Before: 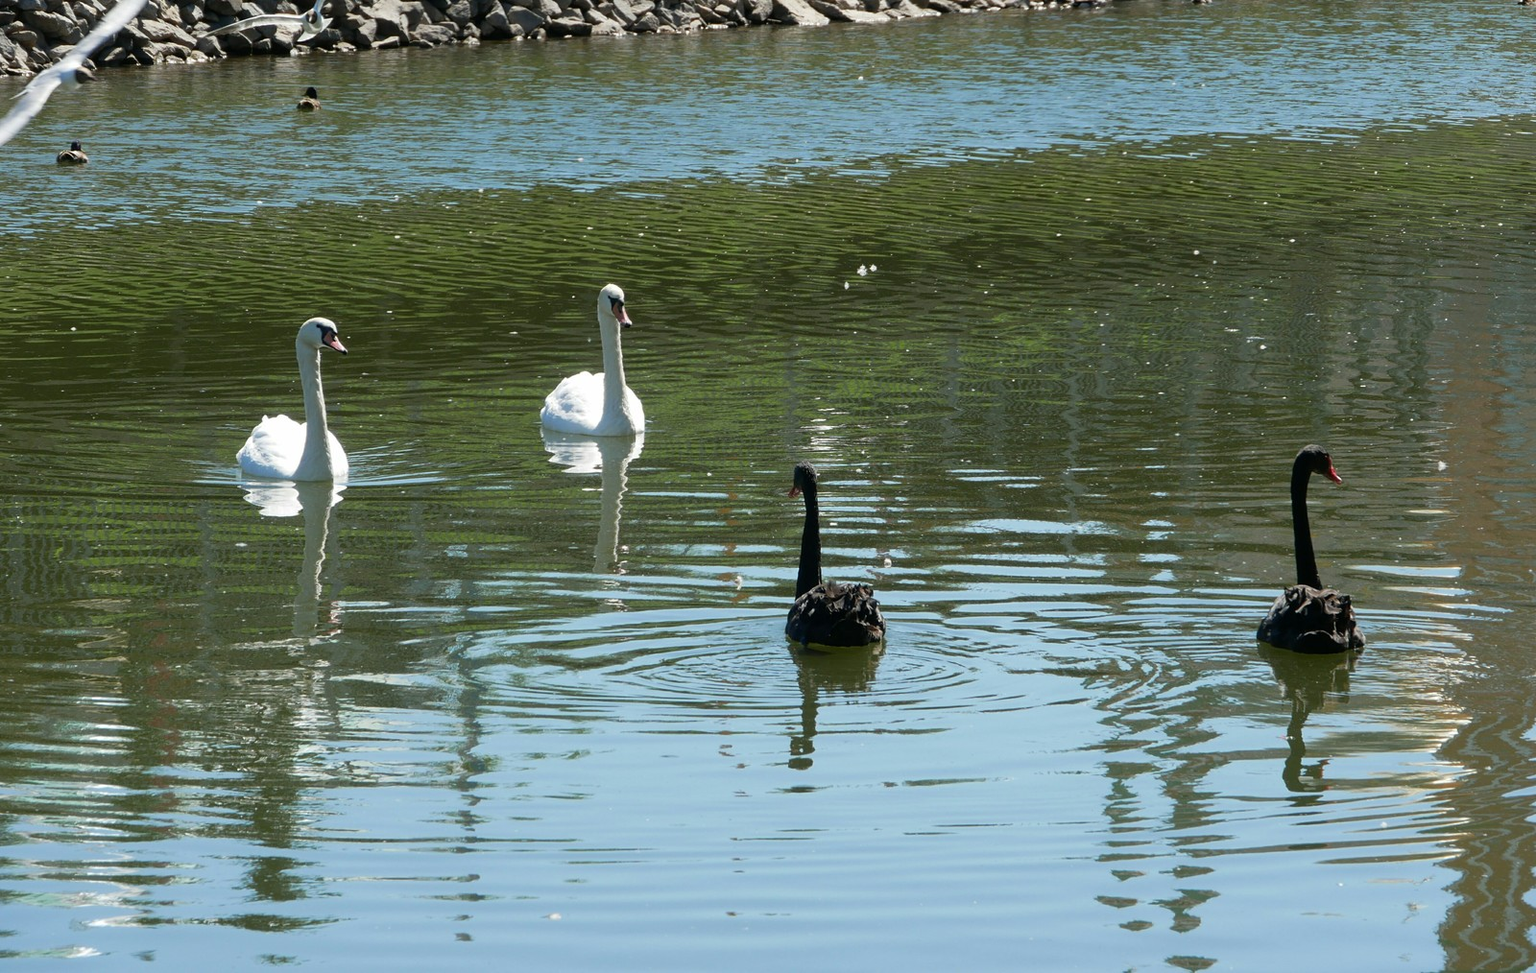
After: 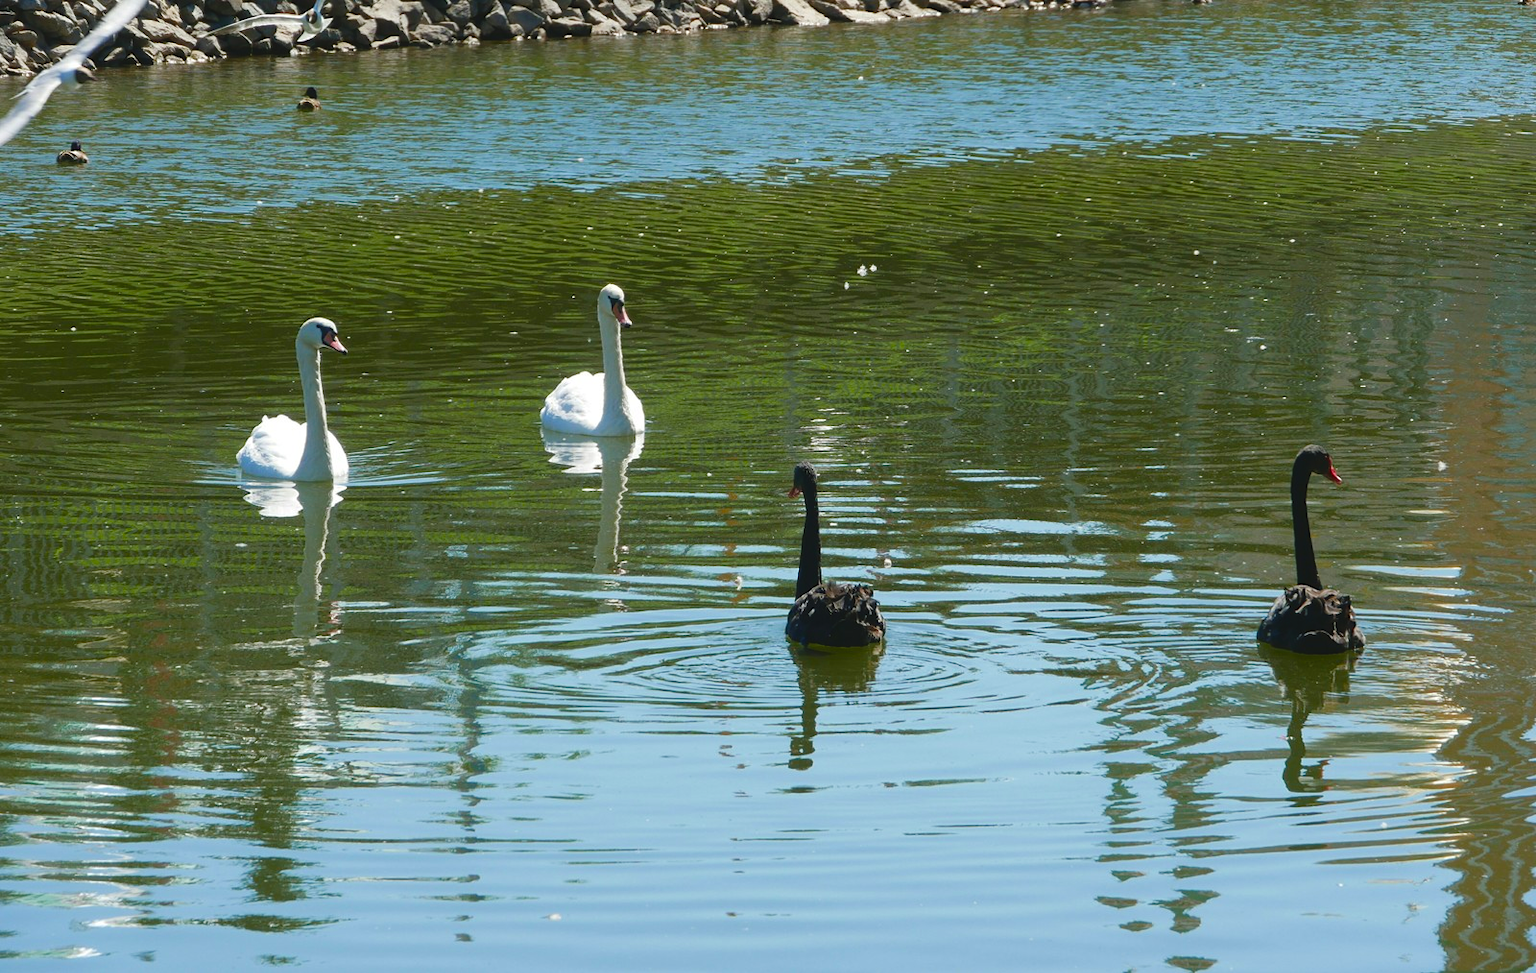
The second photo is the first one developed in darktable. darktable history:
color balance rgb: global offset › luminance 0.749%, perceptual saturation grading › global saturation 20%, perceptual saturation grading › highlights -24.86%, perceptual saturation grading › shadows 49.68%
velvia: strength 15.37%
